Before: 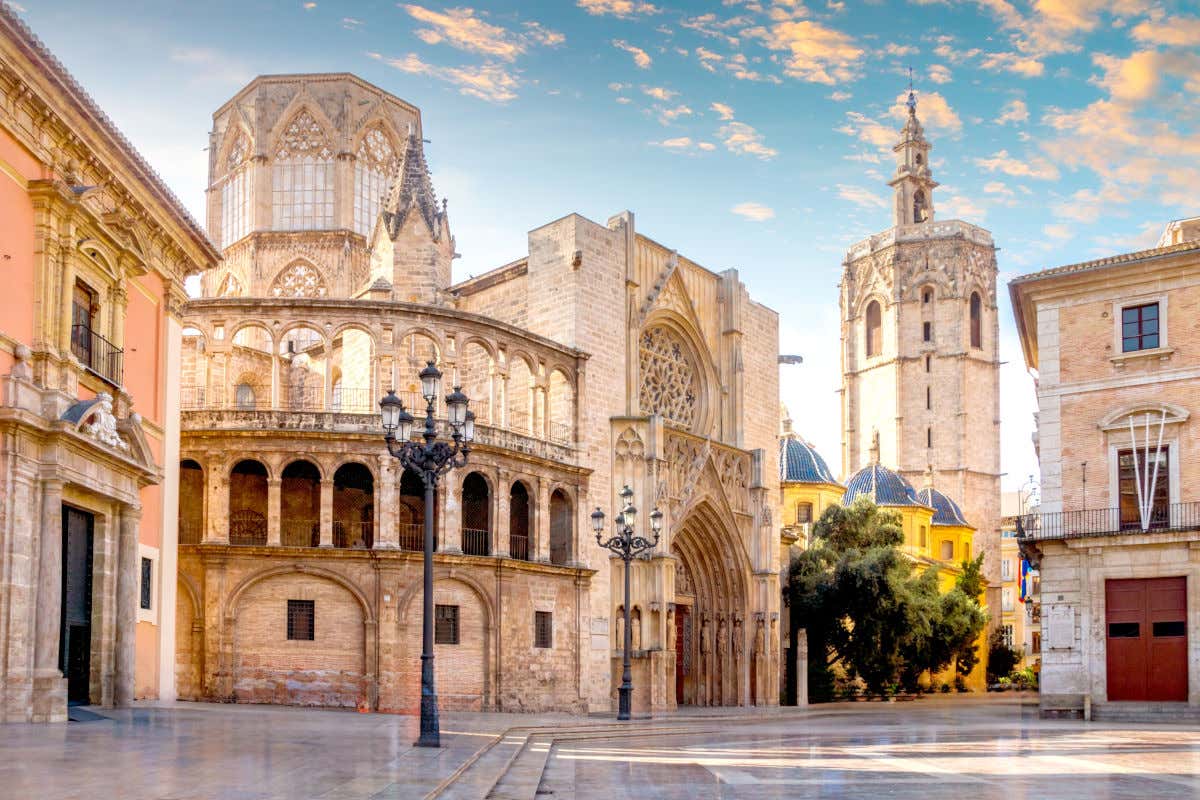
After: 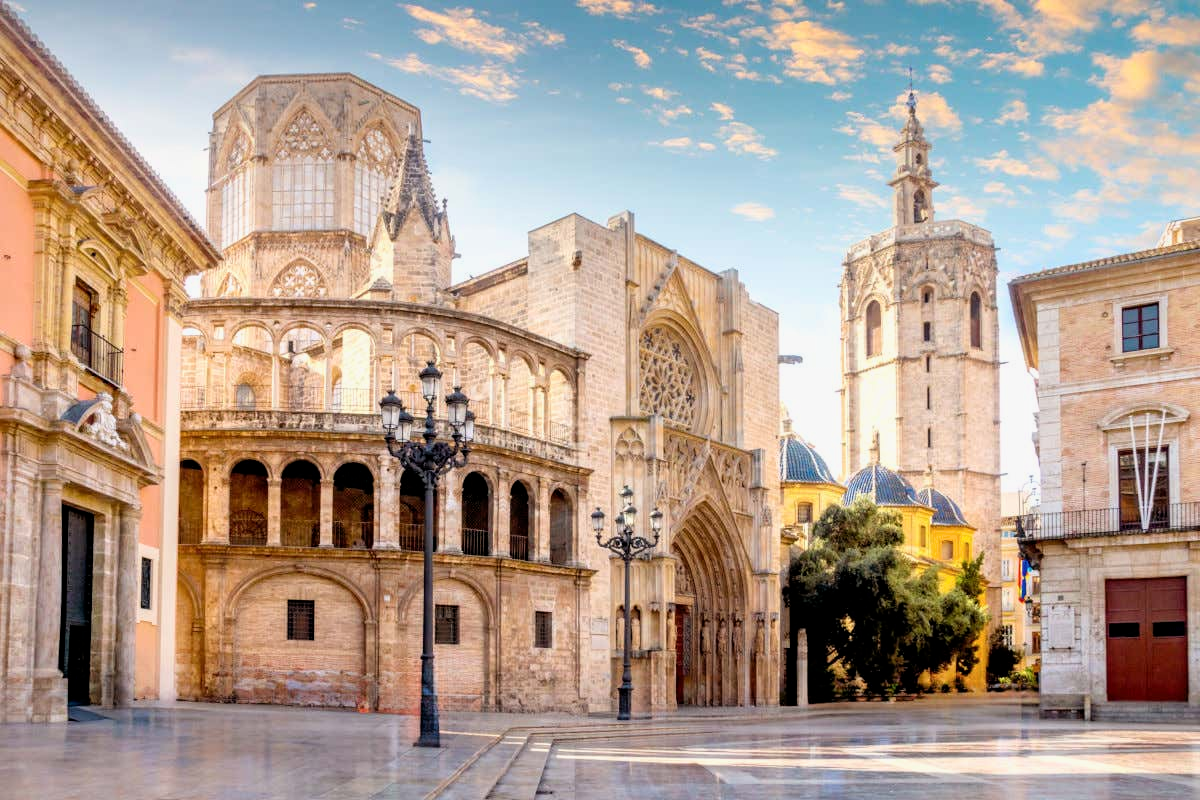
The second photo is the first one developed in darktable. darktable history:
filmic rgb: black relative exposure -11.98 EV, white relative exposure 2.8 EV, target black luminance 0%, hardness 8.07, latitude 71.07%, contrast 1.137, highlights saturation mix 10.73%, shadows ↔ highlights balance -0.391%, color science v6 (2022)
